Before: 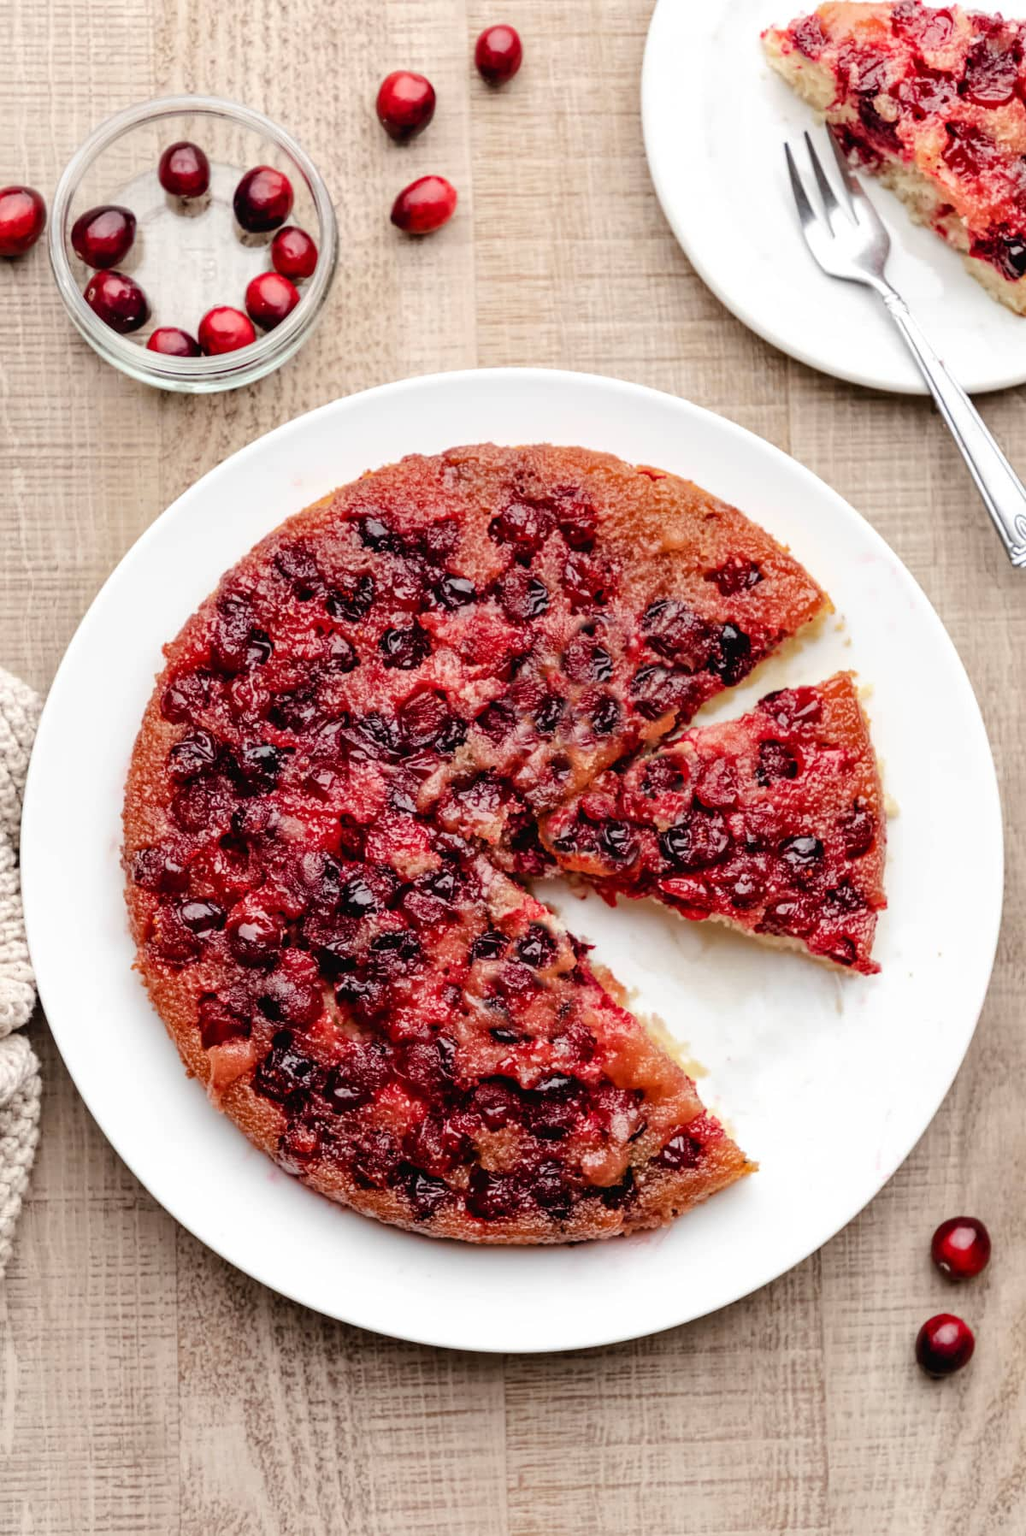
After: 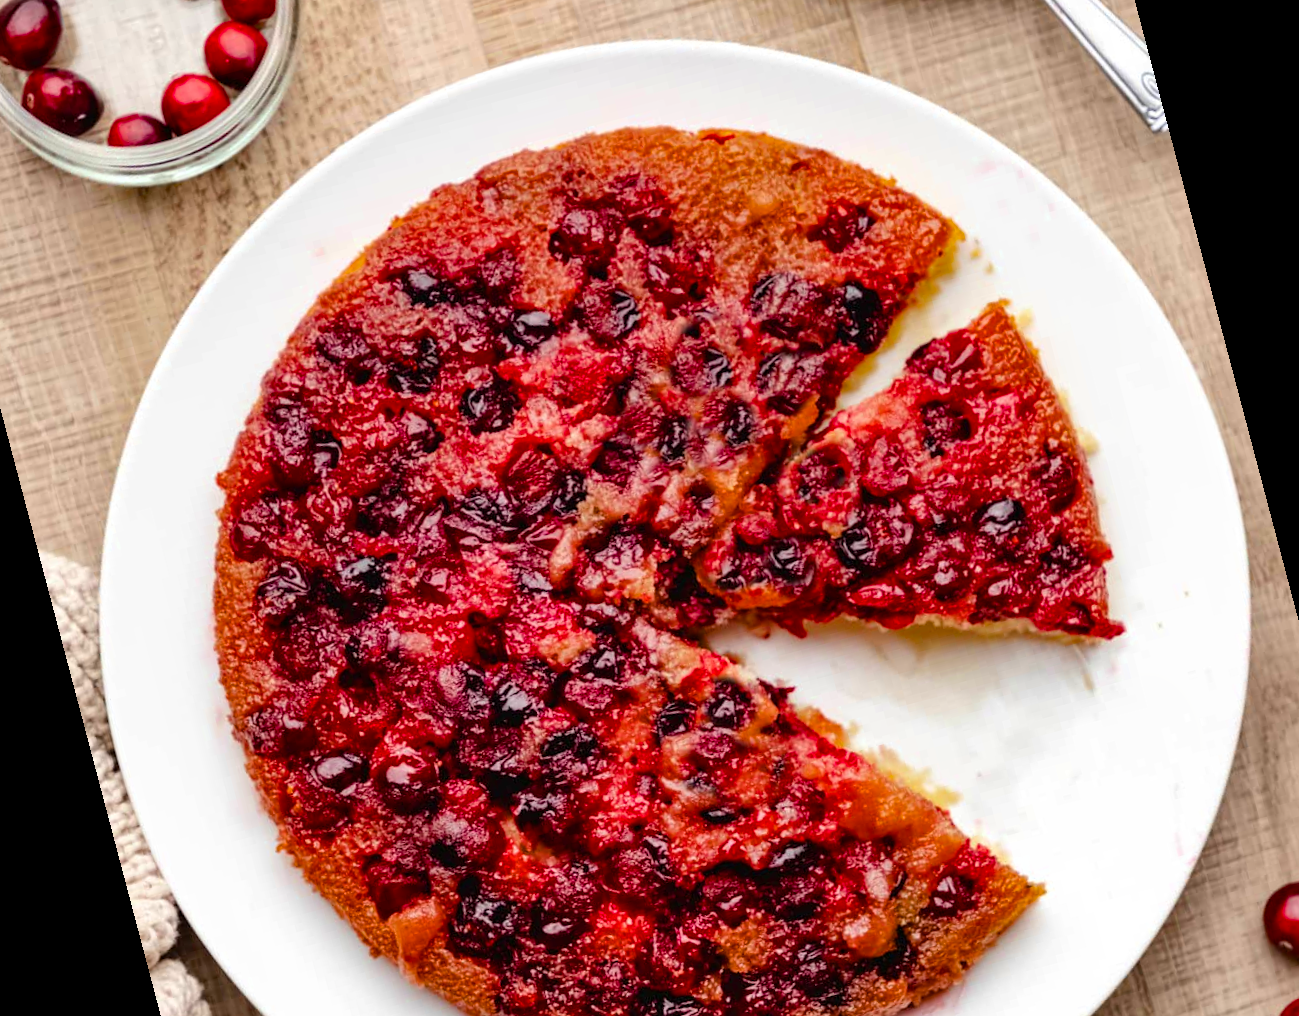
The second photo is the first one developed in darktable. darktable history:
shadows and highlights: shadows 49, highlights -41, soften with gaussian
rotate and perspective: rotation -14.8°, crop left 0.1, crop right 0.903, crop top 0.25, crop bottom 0.748
color zones: curves: ch0 [(0.25, 0.5) (0.463, 0.627) (0.484, 0.637) (0.75, 0.5)]
color balance rgb: linear chroma grading › global chroma 15%, perceptual saturation grading › global saturation 30%
